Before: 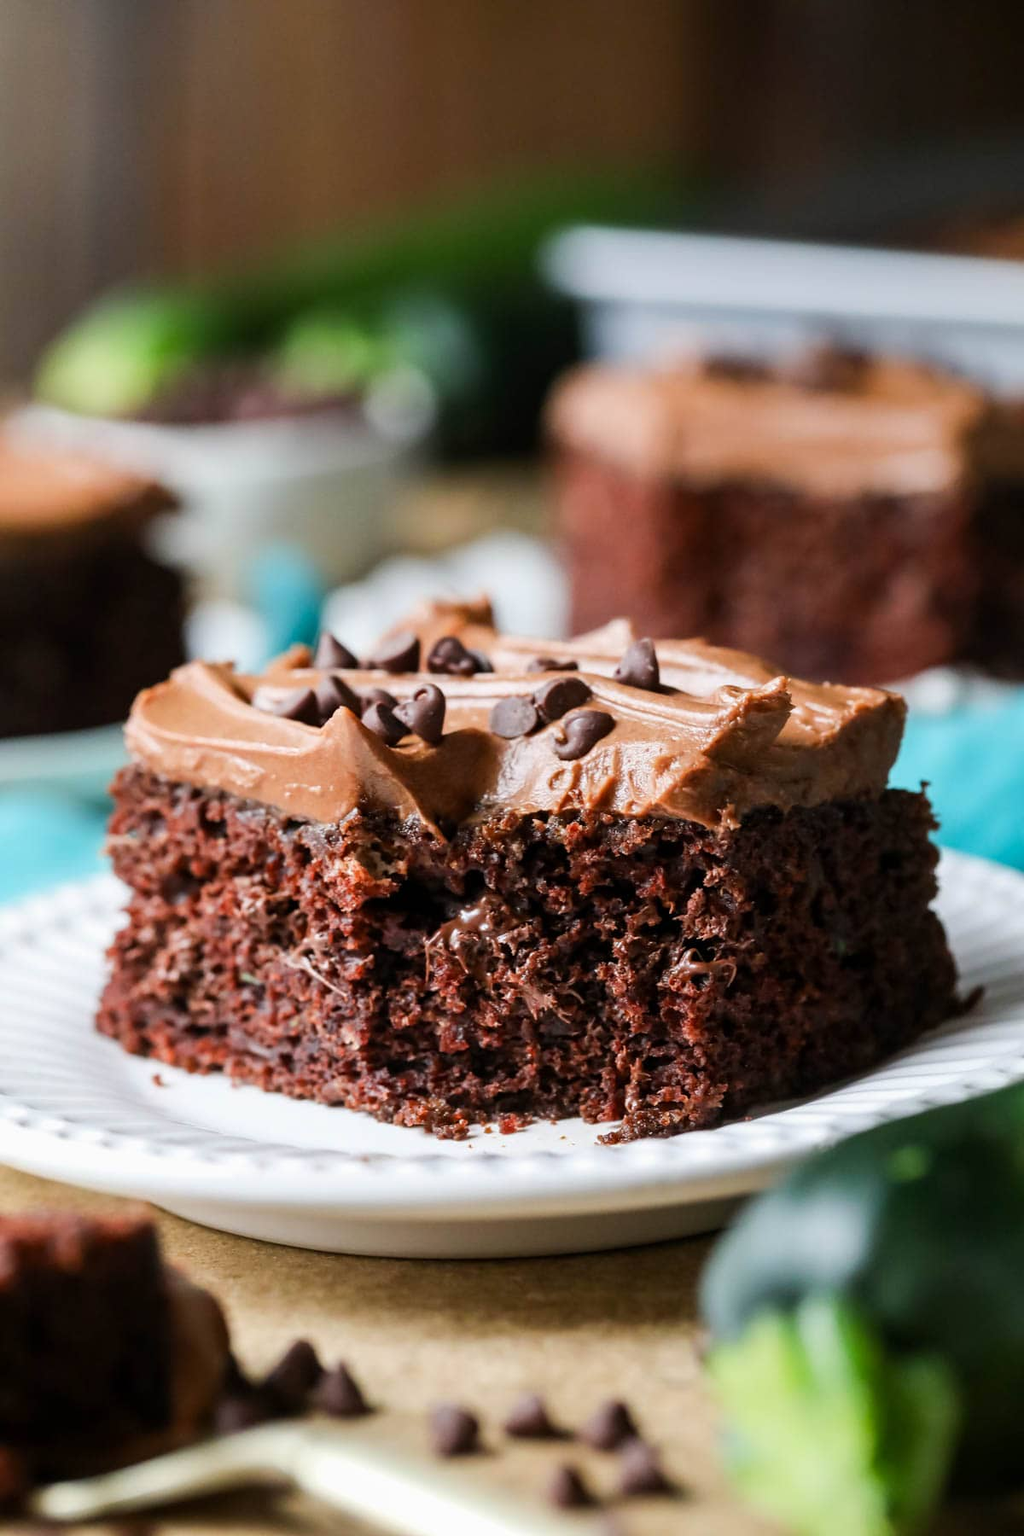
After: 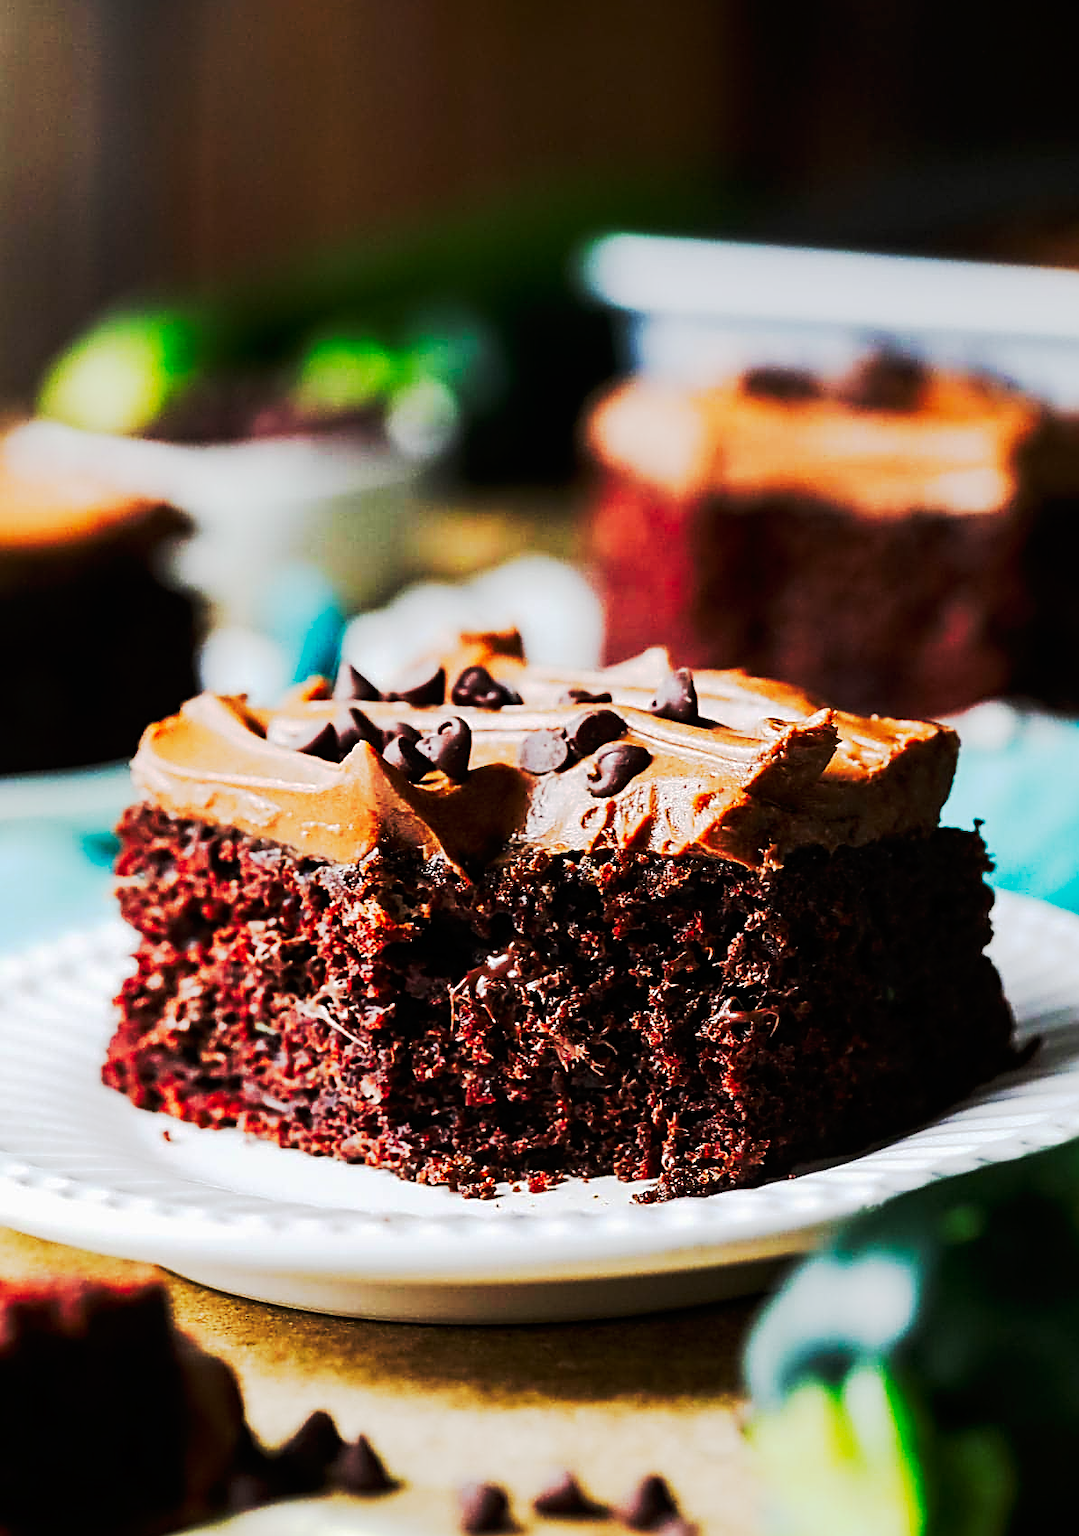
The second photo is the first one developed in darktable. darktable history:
sharpen: amount 1
white balance: emerald 1
tone curve: curves: ch0 [(0, 0) (0.003, 0.002) (0.011, 0.004) (0.025, 0.005) (0.044, 0.009) (0.069, 0.013) (0.1, 0.017) (0.136, 0.036) (0.177, 0.066) (0.224, 0.102) (0.277, 0.143) (0.335, 0.197) (0.399, 0.268) (0.468, 0.389) (0.543, 0.549) (0.623, 0.714) (0.709, 0.801) (0.801, 0.854) (0.898, 0.9) (1, 1)], preserve colors none
crop: top 0.448%, right 0.264%, bottom 5.045%
